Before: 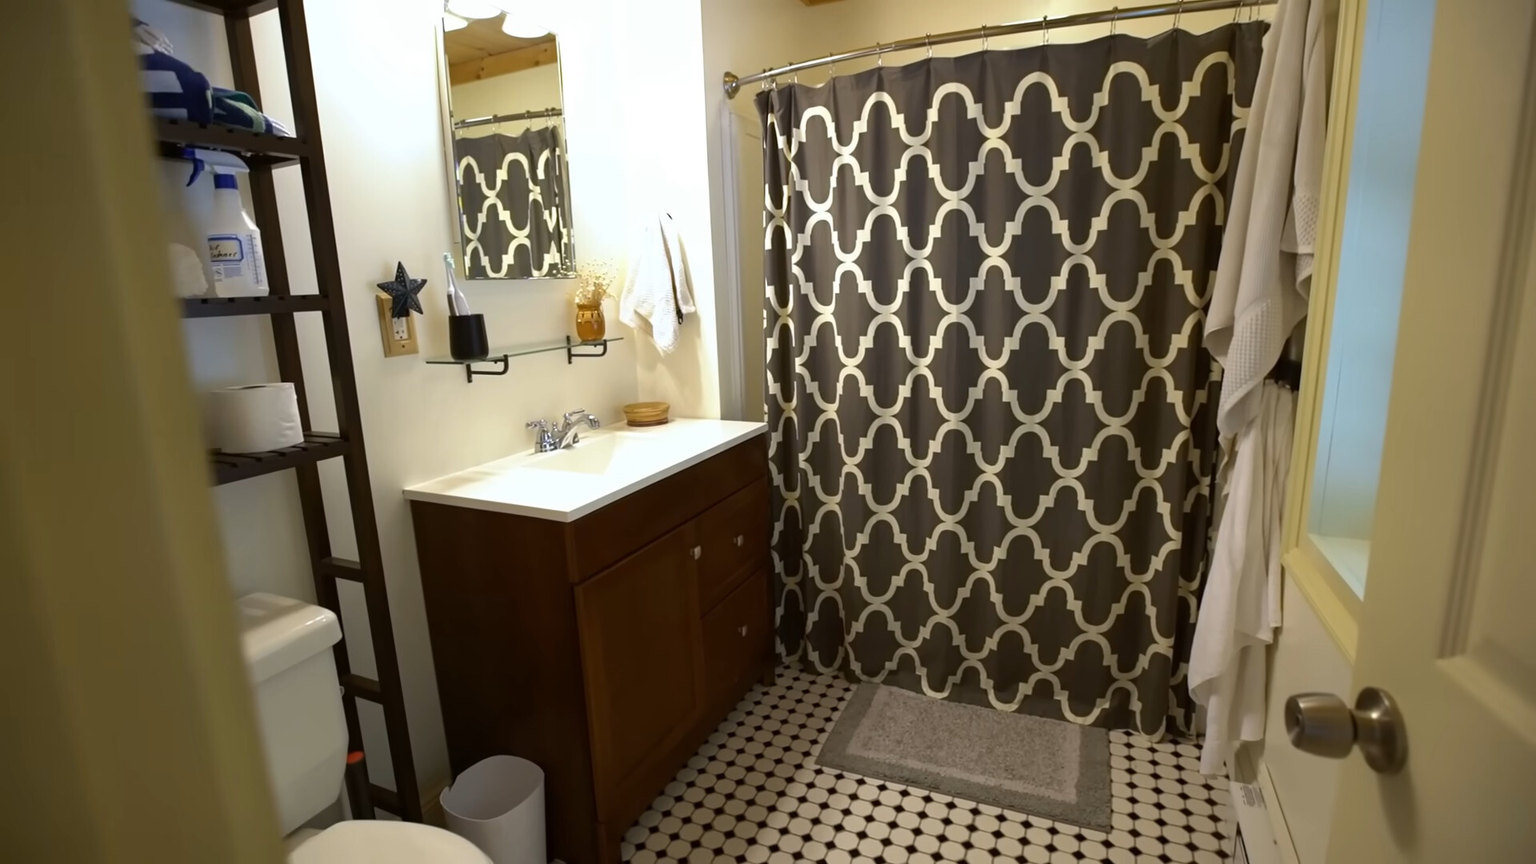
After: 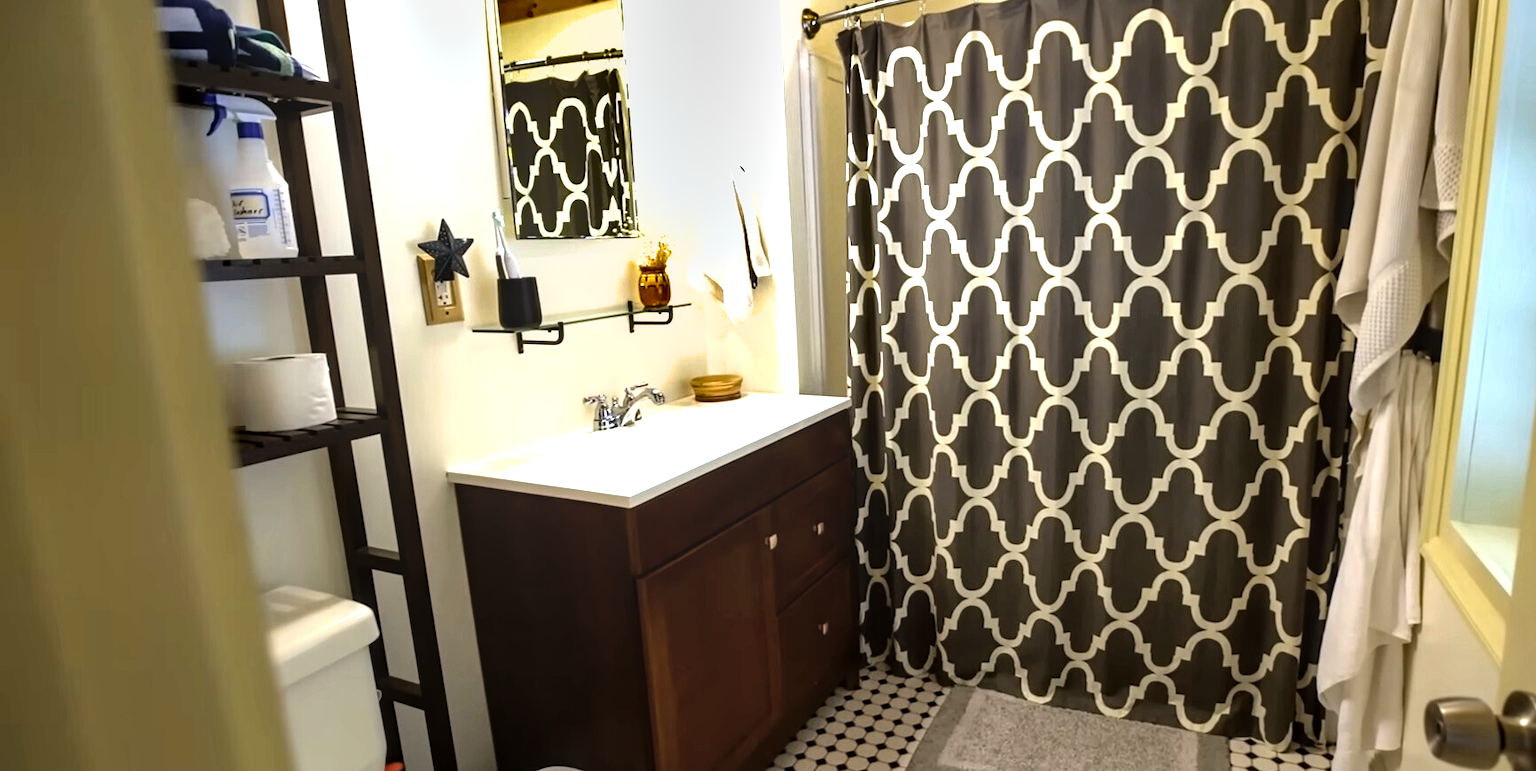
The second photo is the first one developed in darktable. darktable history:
crop: top 7.447%, right 9.791%, bottom 11.928%
local contrast: on, module defaults
tone equalizer: -8 EV -1.12 EV, -7 EV -1.03 EV, -6 EV -0.856 EV, -5 EV -0.591 EV, -3 EV 0.611 EV, -2 EV 0.878 EV, -1 EV 1 EV, +0 EV 1.07 EV
shadows and highlights: shadows 52.74, soften with gaussian
